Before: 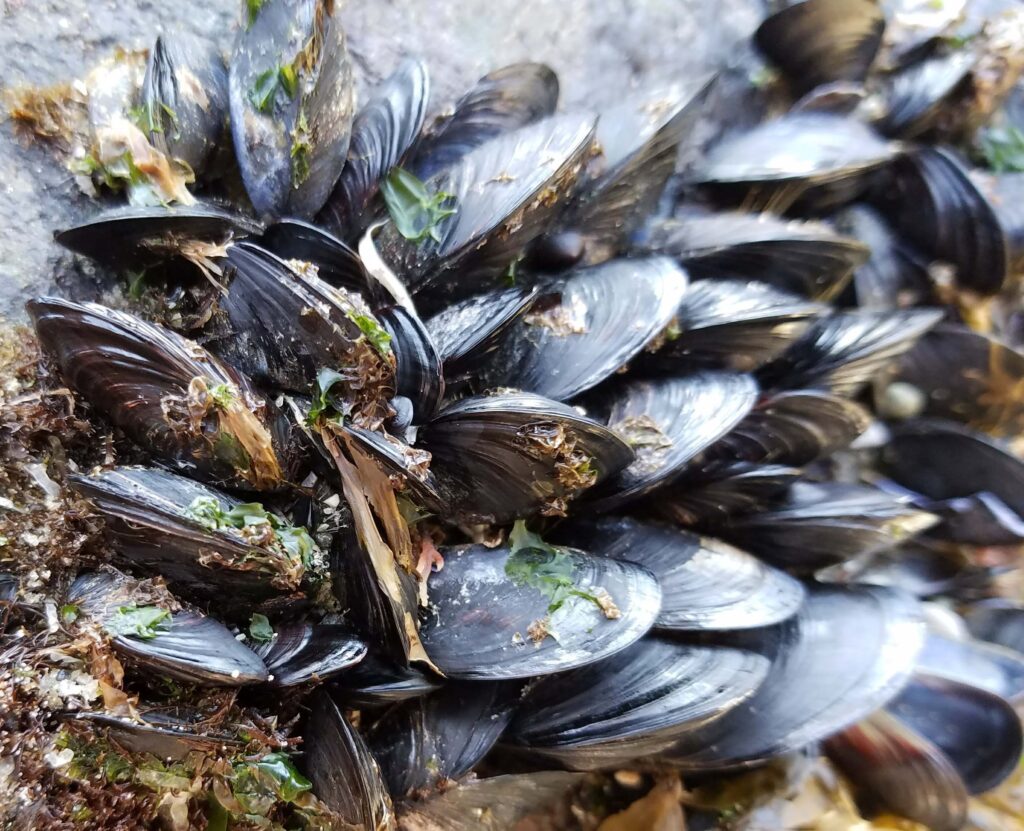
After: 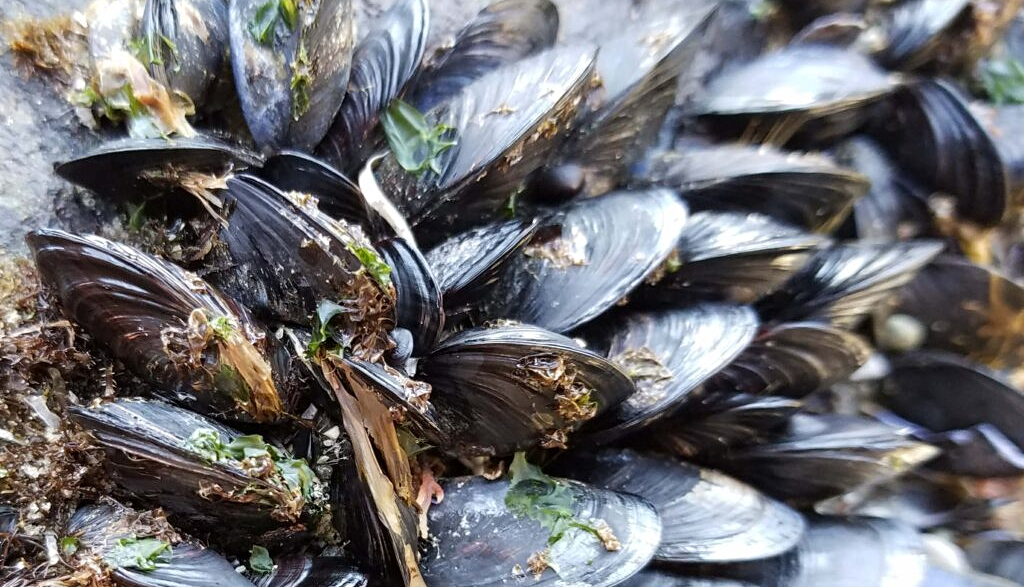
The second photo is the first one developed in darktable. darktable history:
contrast equalizer: y [[0.5, 0.5, 0.5, 0.512, 0.552, 0.62], [0.5 ×6], [0.5 ×4, 0.504, 0.553], [0 ×6], [0 ×6]]
crop and rotate: top 8.293%, bottom 20.996%
